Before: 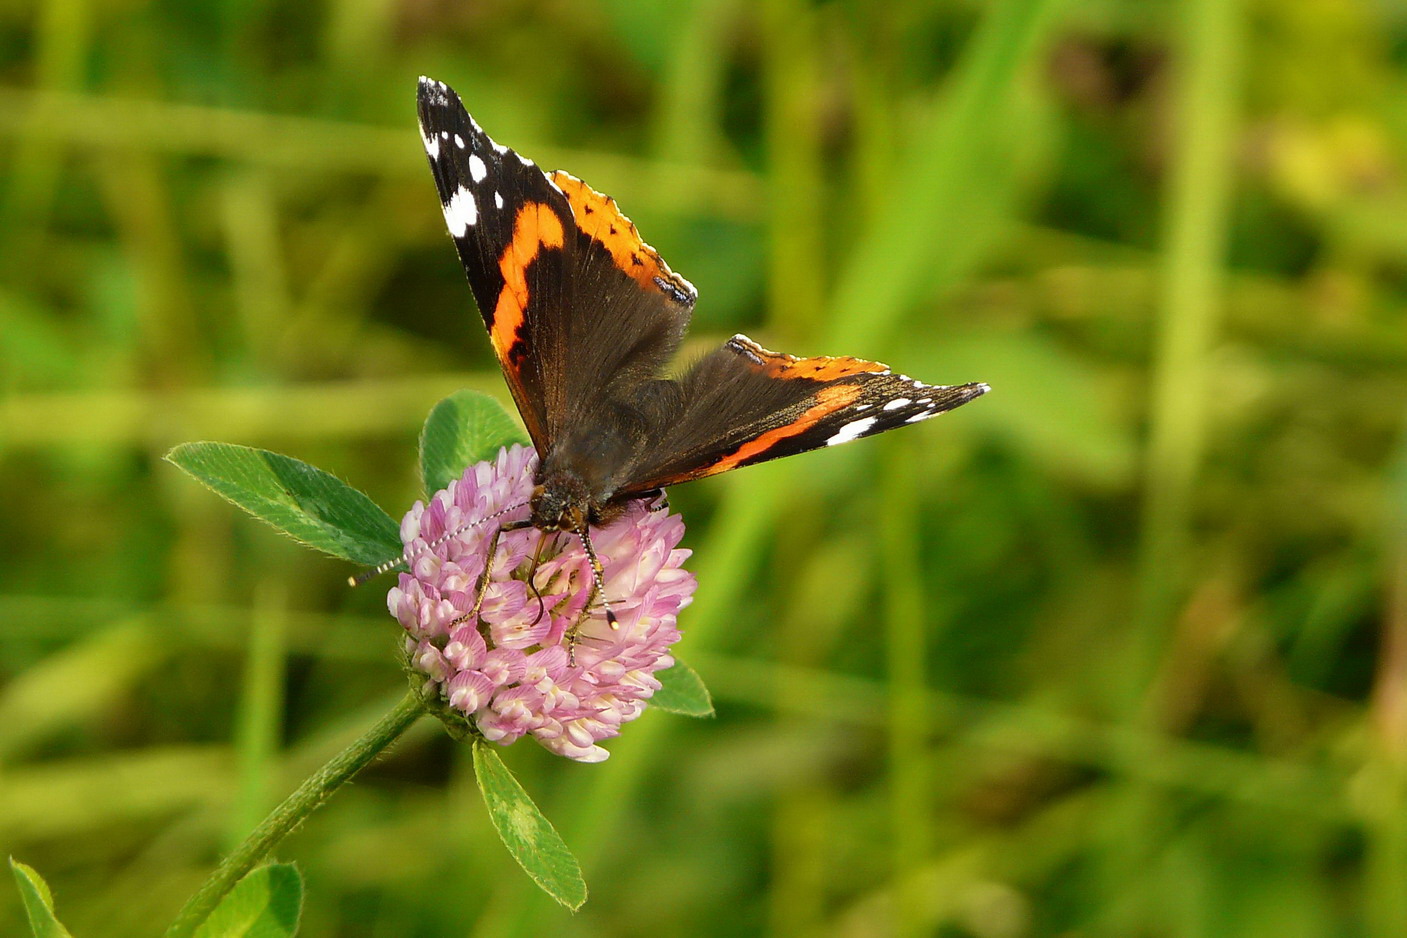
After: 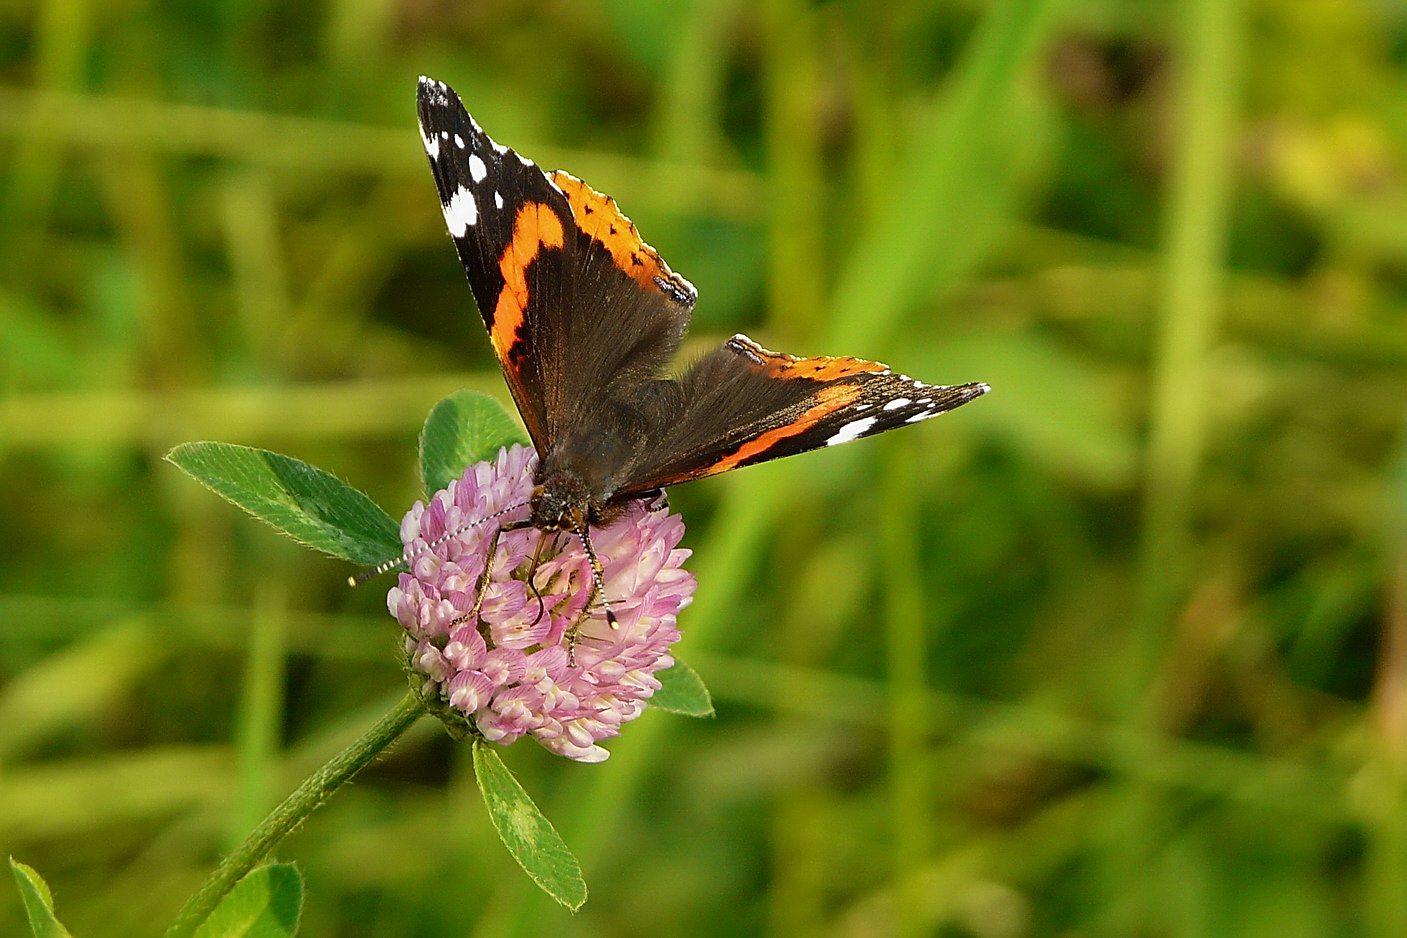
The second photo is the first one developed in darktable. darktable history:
sharpen: on, module defaults
exposure: exposure -0.109 EV, compensate highlight preservation false
